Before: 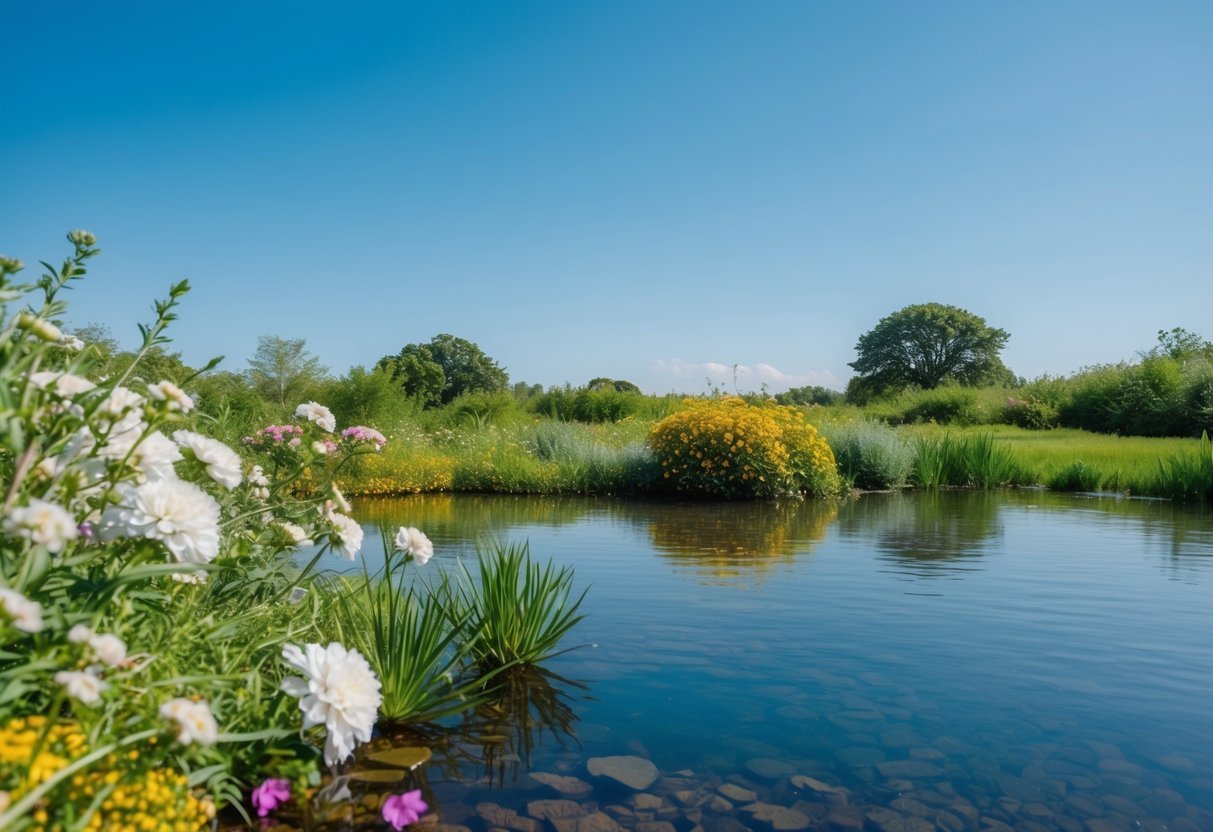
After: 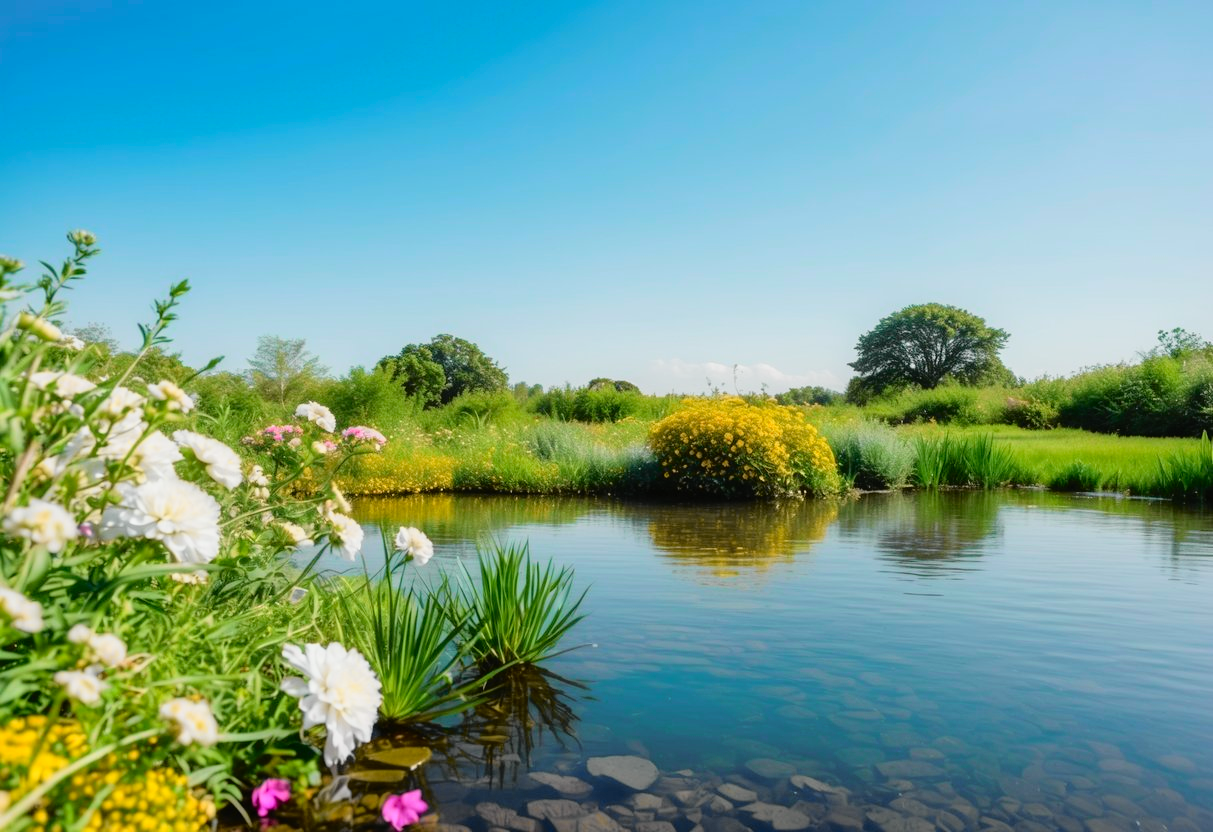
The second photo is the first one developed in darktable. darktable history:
tone curve: curves: ch0 [(0, 0.008) (0.107, 0.091) (0.278, 0.351) (0.457, 0.562) (0.628, 0.738) (0.839, 0.909) (0.998, 0.978)]; ch1 [(0, 0) (0.437, 0.408) (0.474, 0.479) (0.502, 0.5) (0.527, 0.519) (0.561, 0.575) (0.608, 0.665) (0.669, 0.748) (0.859, 0.899) (1, 1)]; ch2 [(0, 0) (0.33, 0.301) (0.421, 0.443) (0.473, 0.498) (0.502, 0.504) (0.522, 0.527) (0.549, 0.583) (0.644, 0.703) (1, 1)], color space Lab, independent channels, preserve colors none
